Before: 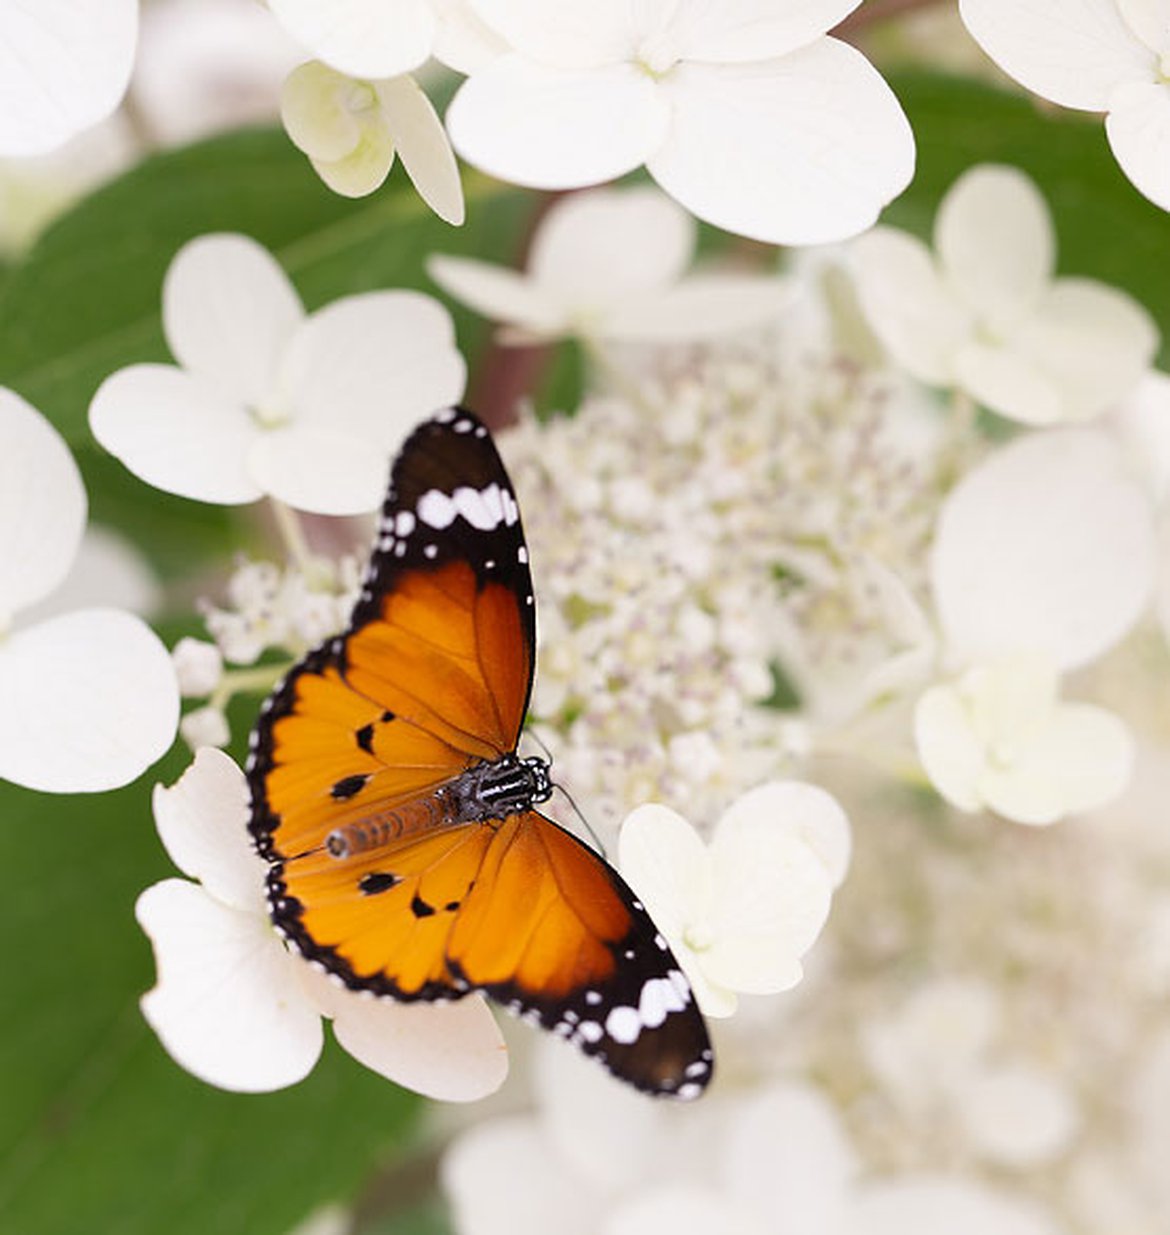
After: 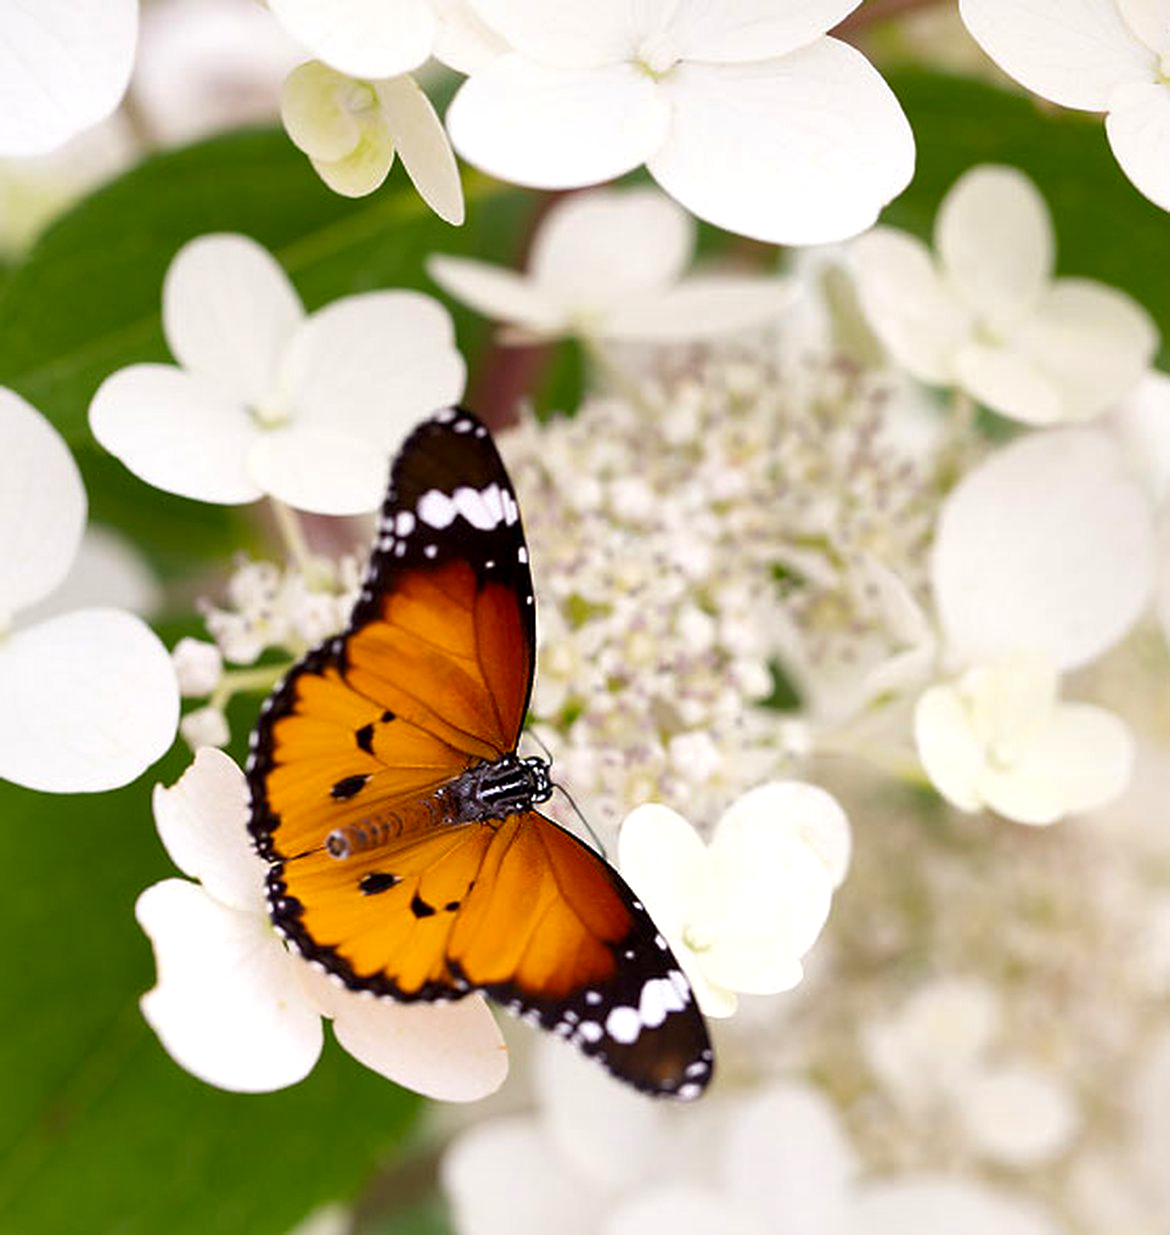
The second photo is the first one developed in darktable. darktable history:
local contrast: mode bilateral grid, contrast 100, coarseness 100, detail 165%, midtone range 0.2
color balance rgb: perceptual saturation grading › global saturation 20%, global vibrance 20%
